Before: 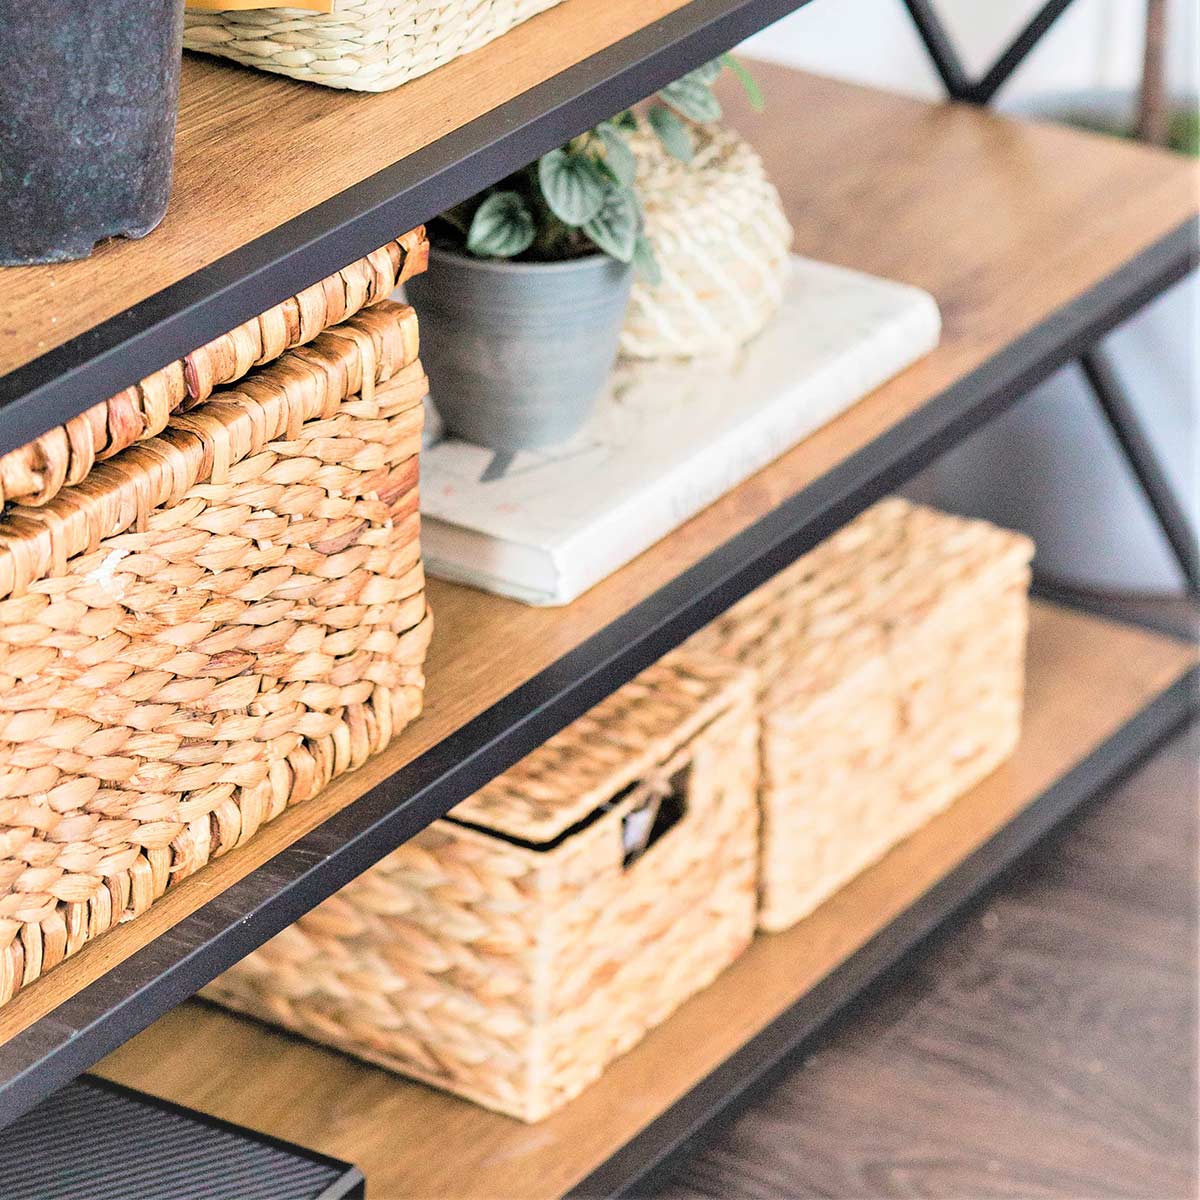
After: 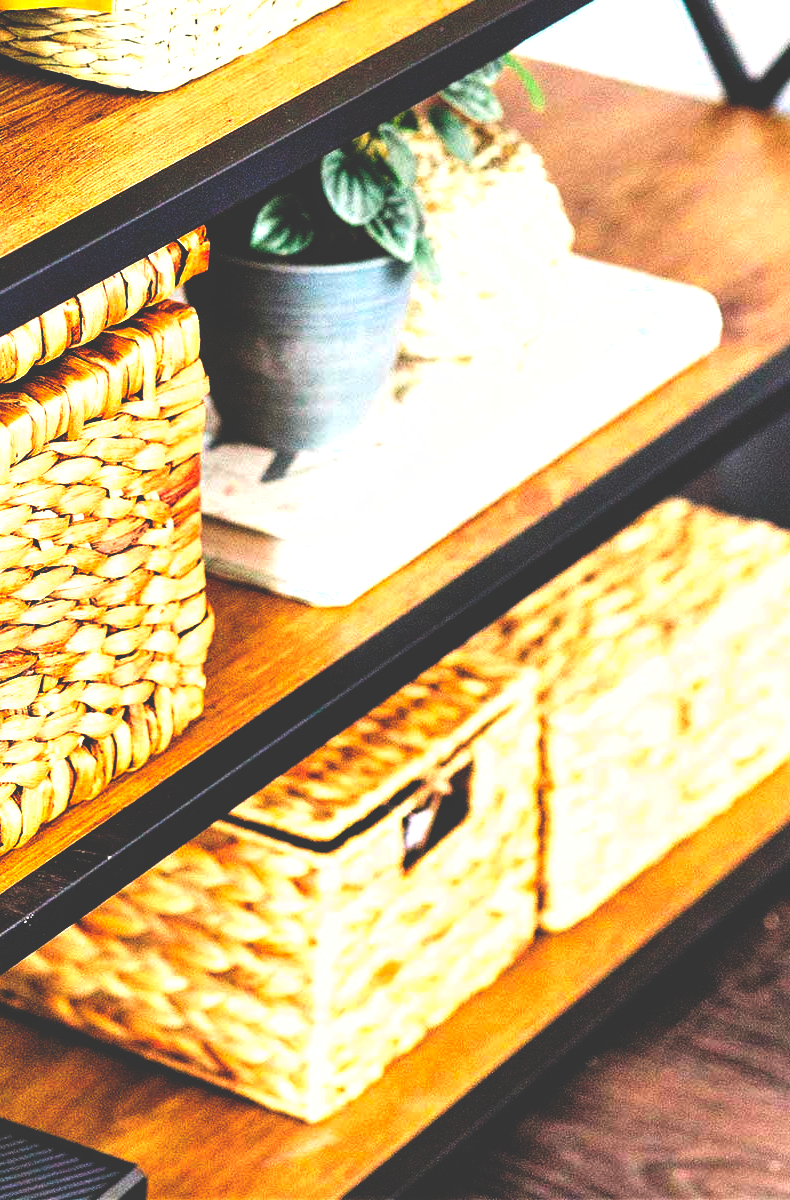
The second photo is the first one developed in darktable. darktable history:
color balance rgb: perceptual saturation grading › global saturation 30.49%, perceptual brilliance grading › highlights 10.92%, perceptual brilliance grading › shadows -10.642%
local contrast: highlights 103%, shadows 99%, detail 120%, midtone range 0.2
crop and rotate: left 18.267%, right 15.854%
base curve: curves: ch0 [(0, 0.036) (0.083, 0.04) (0.804, 1)], preserve colors none
